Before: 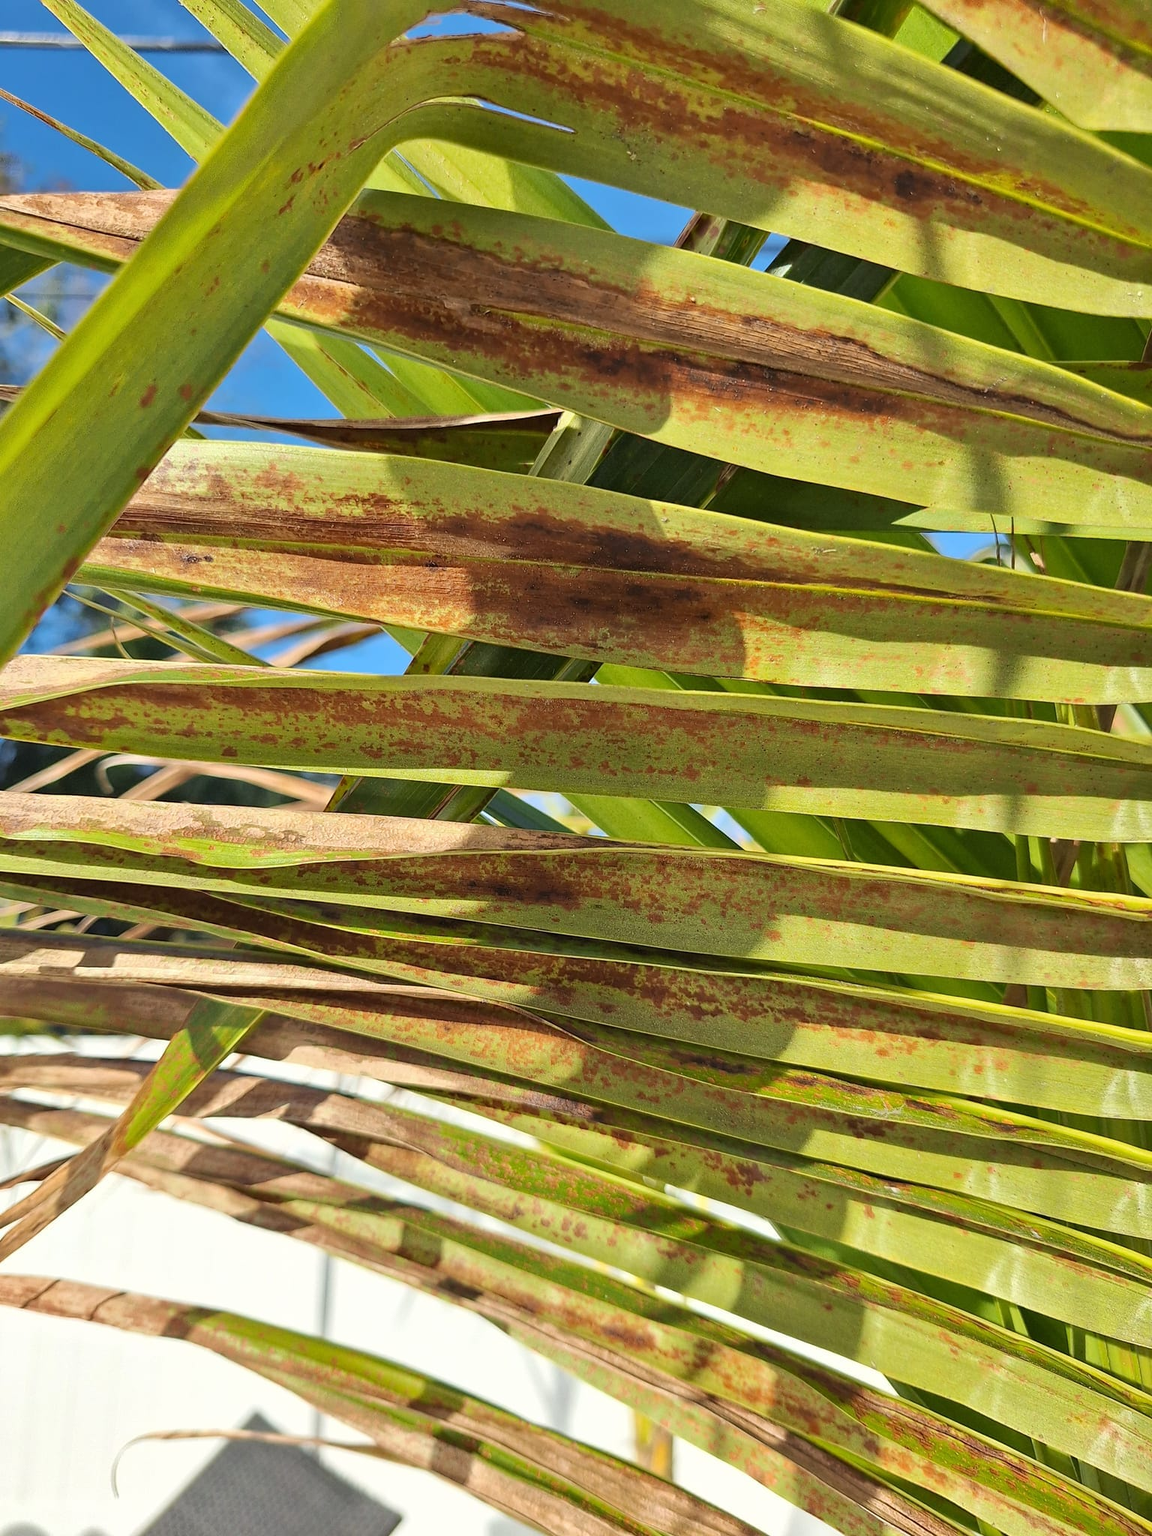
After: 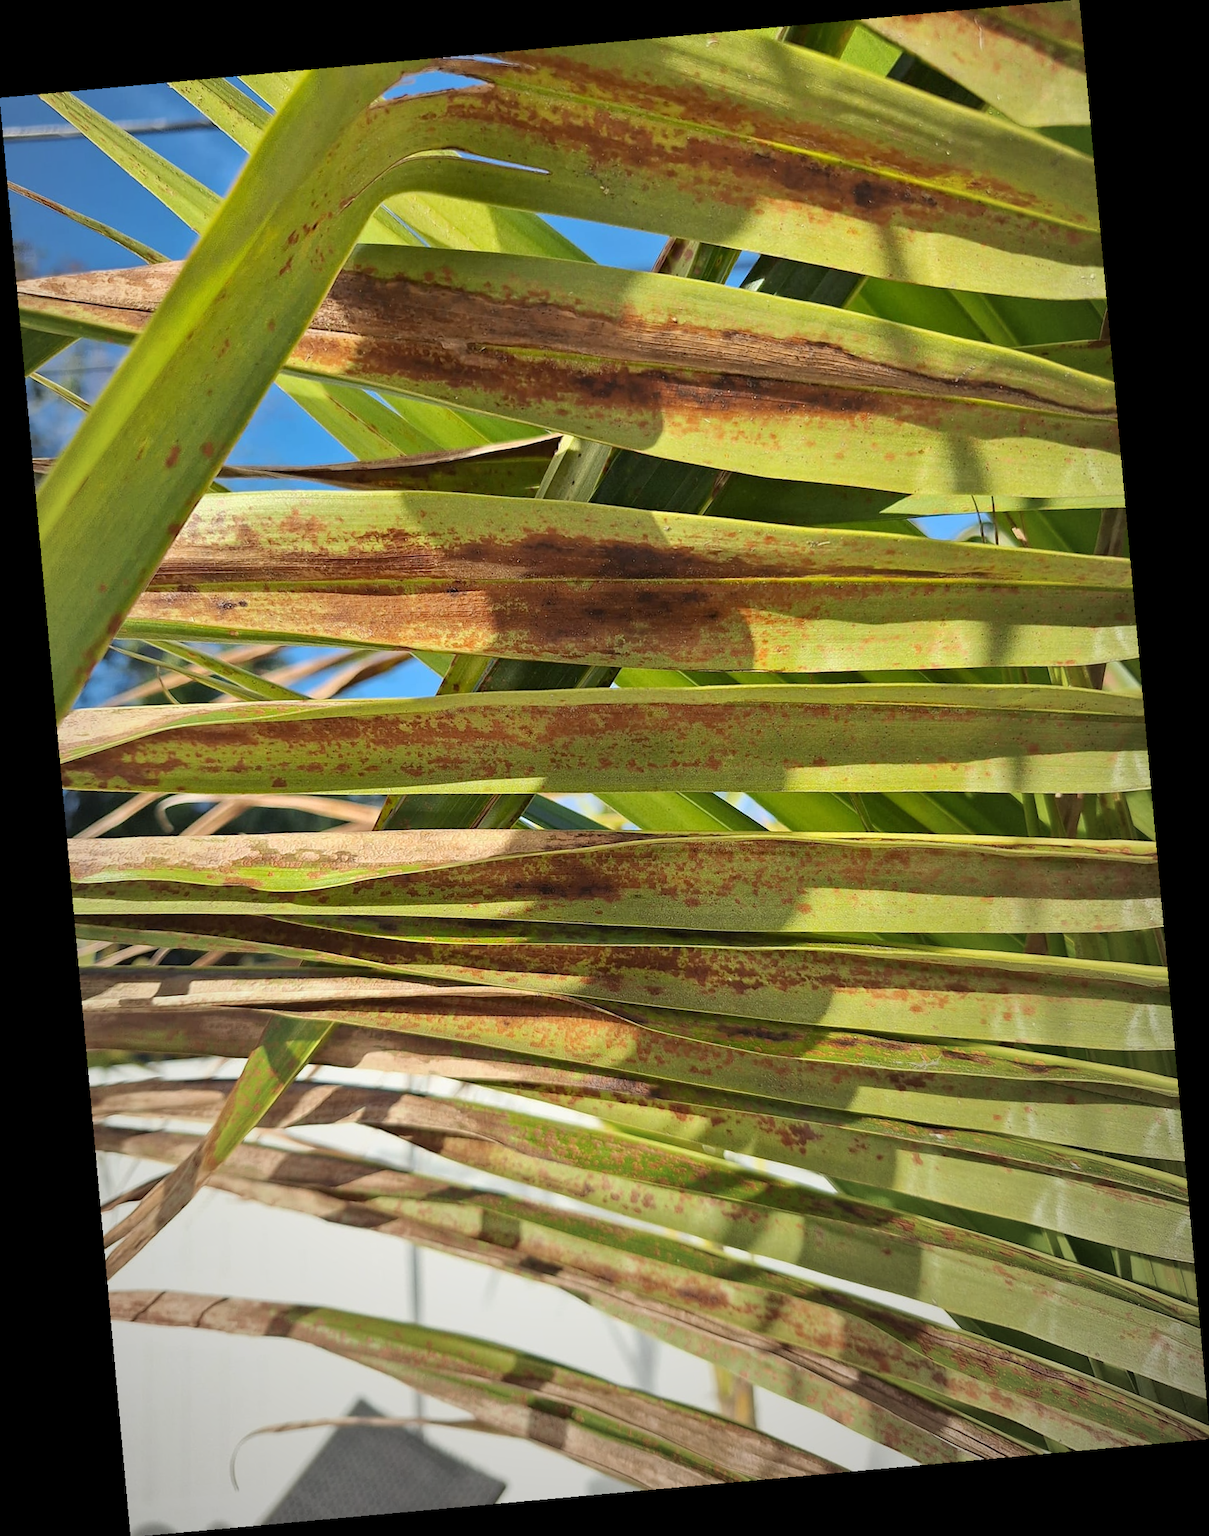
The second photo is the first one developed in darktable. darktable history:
rotate and perspective: rotation -5.2°, automatic cropping off
vignetting: fall-off start 72.14%, fall-off radius 108.07%, brightness -0.713, saturation -0.488, center (-0.054, -0.359), width/height ratio 0.729
